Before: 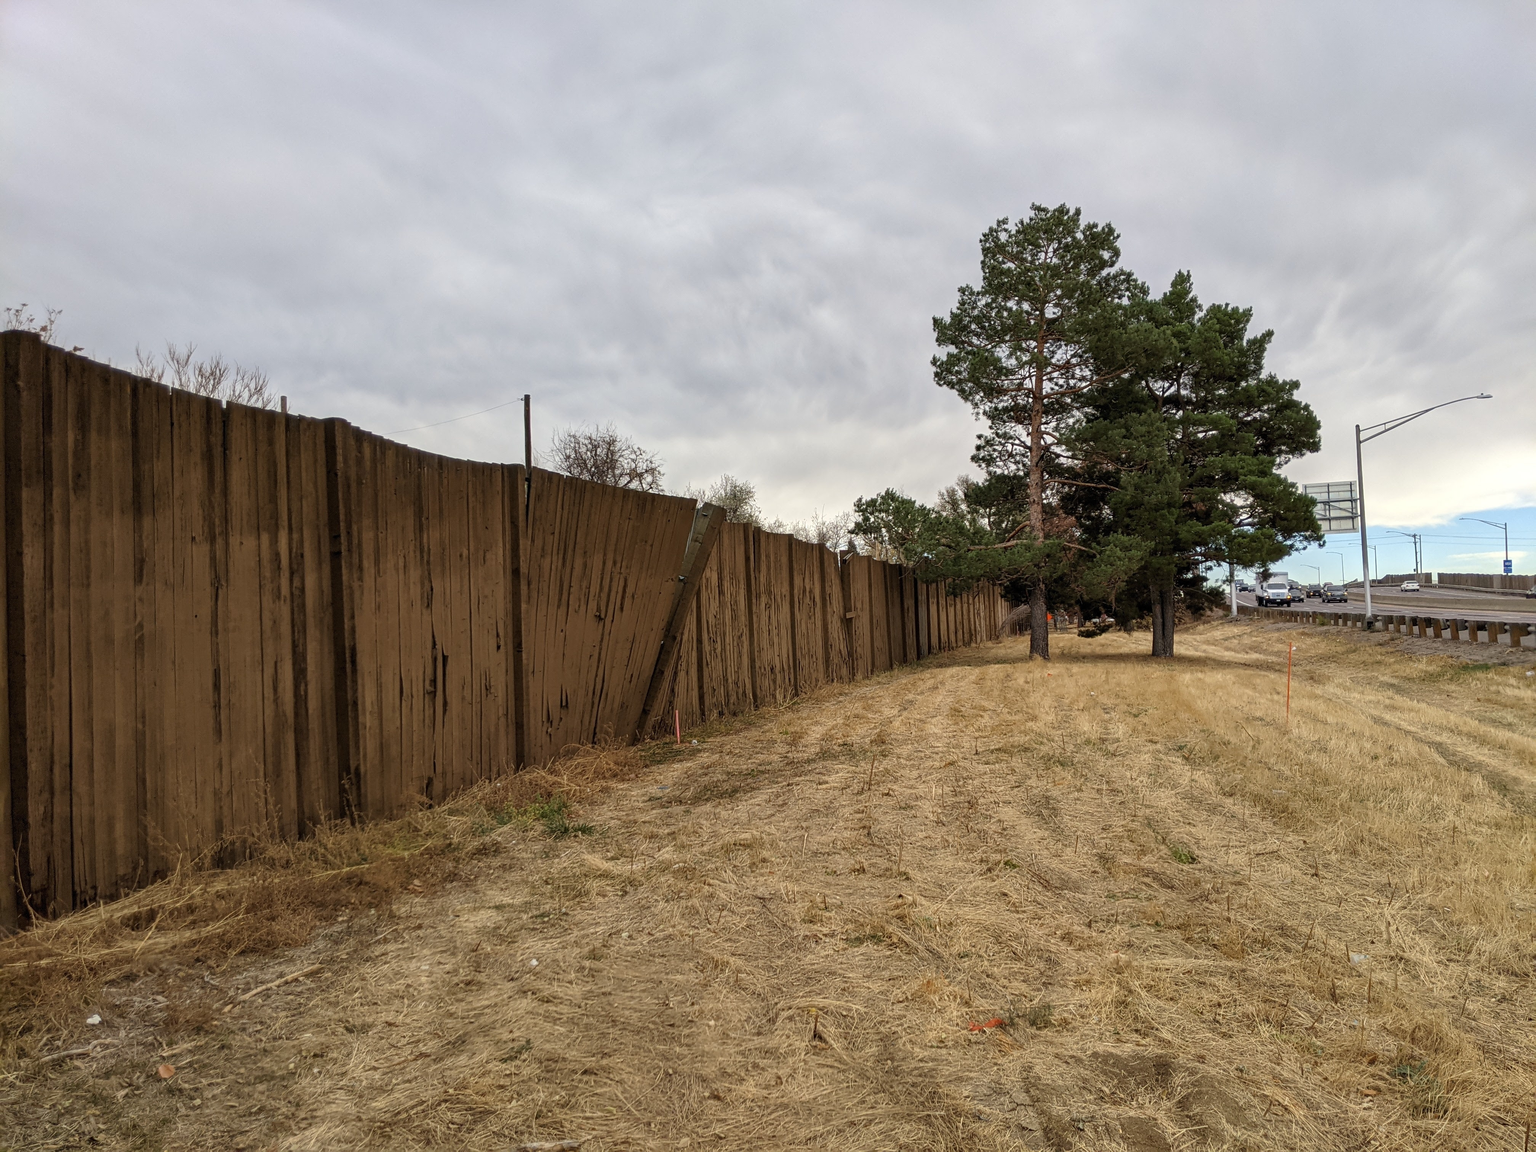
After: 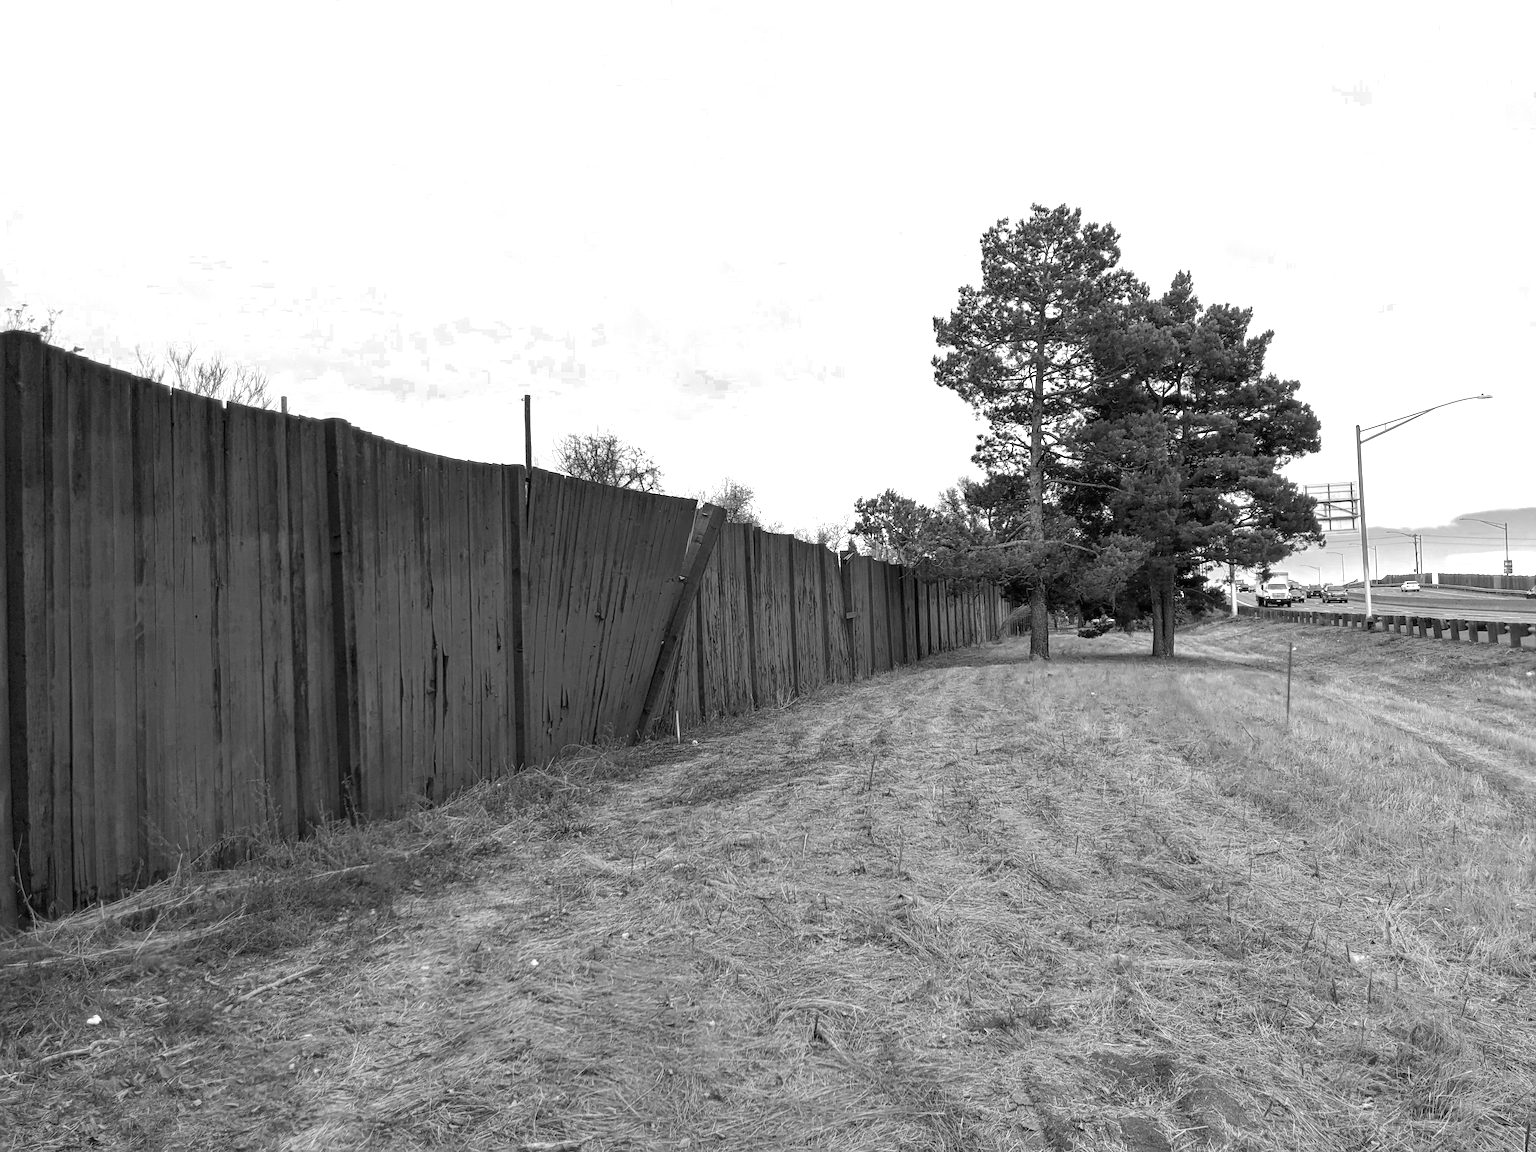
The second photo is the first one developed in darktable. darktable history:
color zones: curves: ch0 [(0.002, 0.589) (0.107, 0.484) (0.146, 0.249) (0.217, 0.352) (0.309, 0.525) (0.39, 0.404) (0.455, 0.169) (0.597, 0.055) (0.724, 0.212) (0.775, 0.691) (0.869, 0.571) (1, 0.587)]; ch1 [(0, 0) (0.143, 0) (0.286, 0) (0.429, 0) (0.571, 0) (0.714, 0) (0.857, 0)]
exposure: black level correction 0, exposure 1 EV, compensate highlight preservation false
